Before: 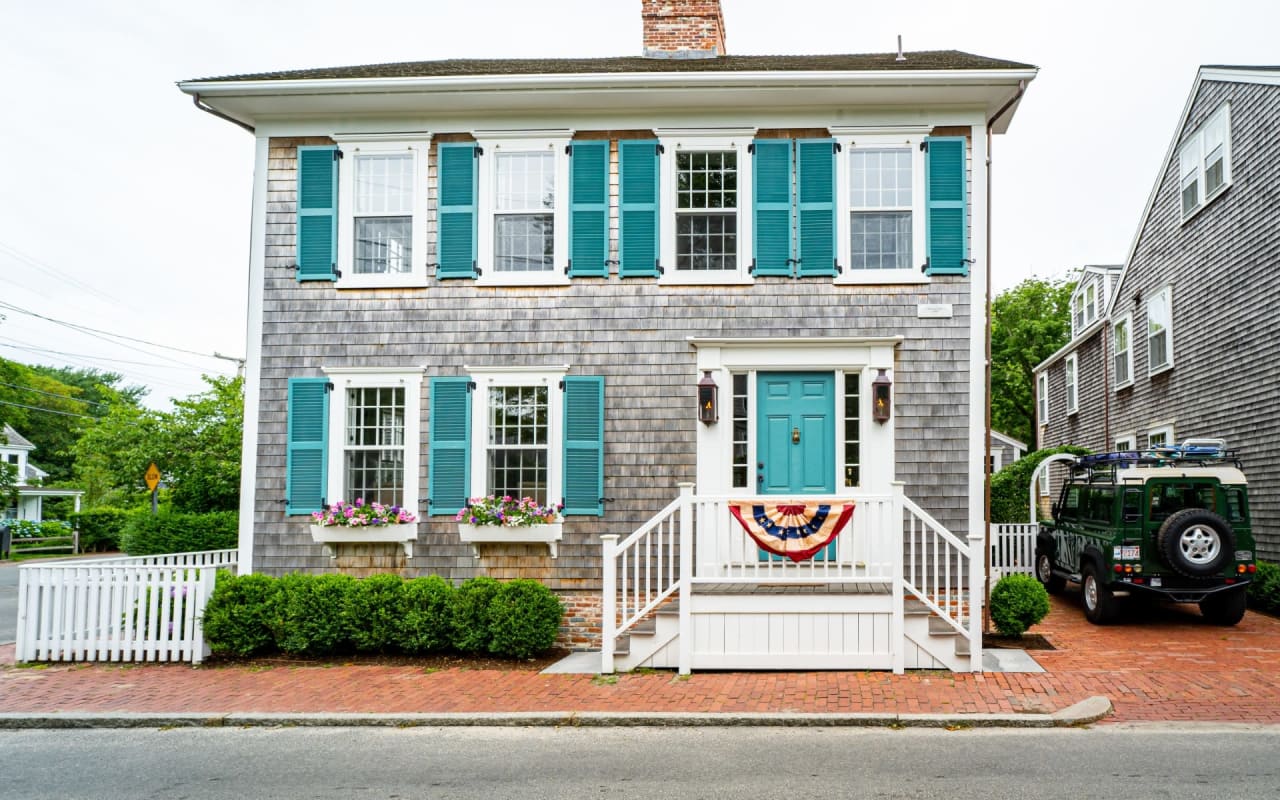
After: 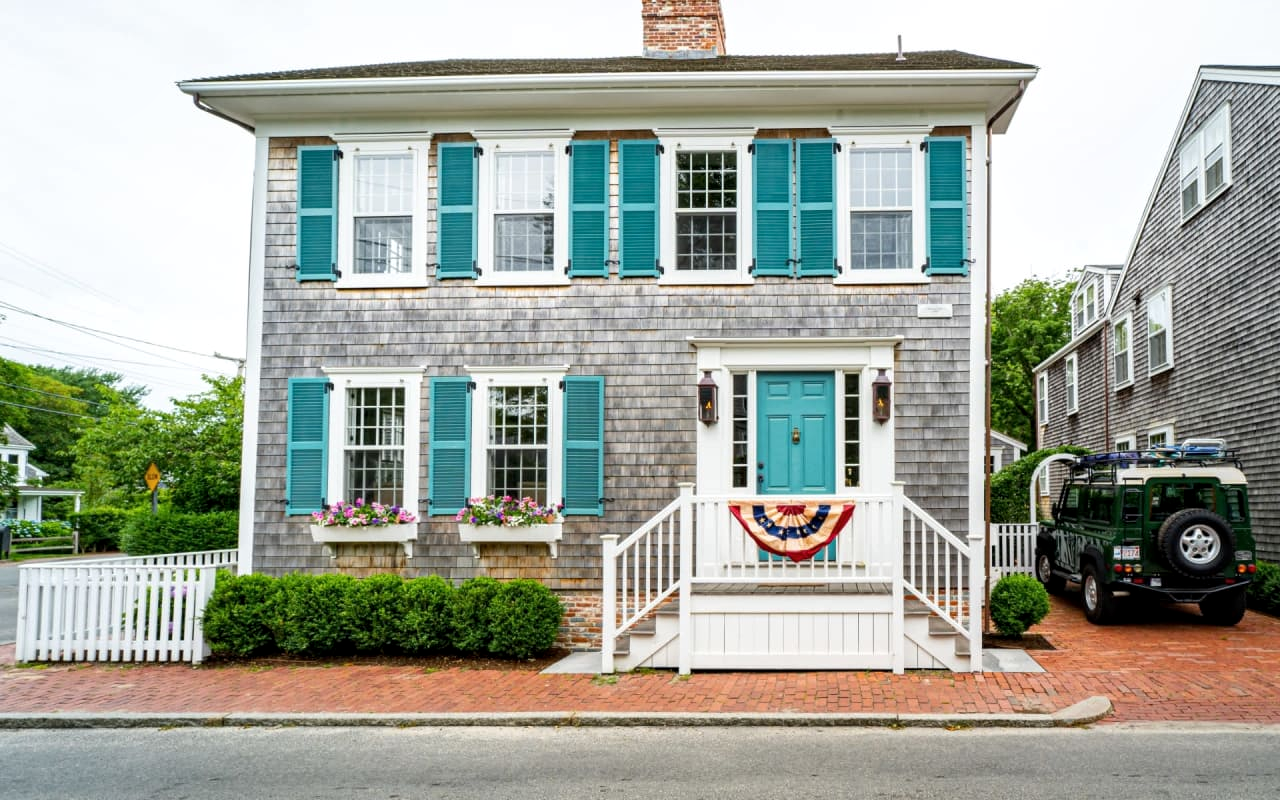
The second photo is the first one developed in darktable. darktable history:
local contrast: highlights 101%, shadows 100%, detail 120%, midtone range 0.2
color balance rgb: perceptual saturation grading › global saturation 0.918%
